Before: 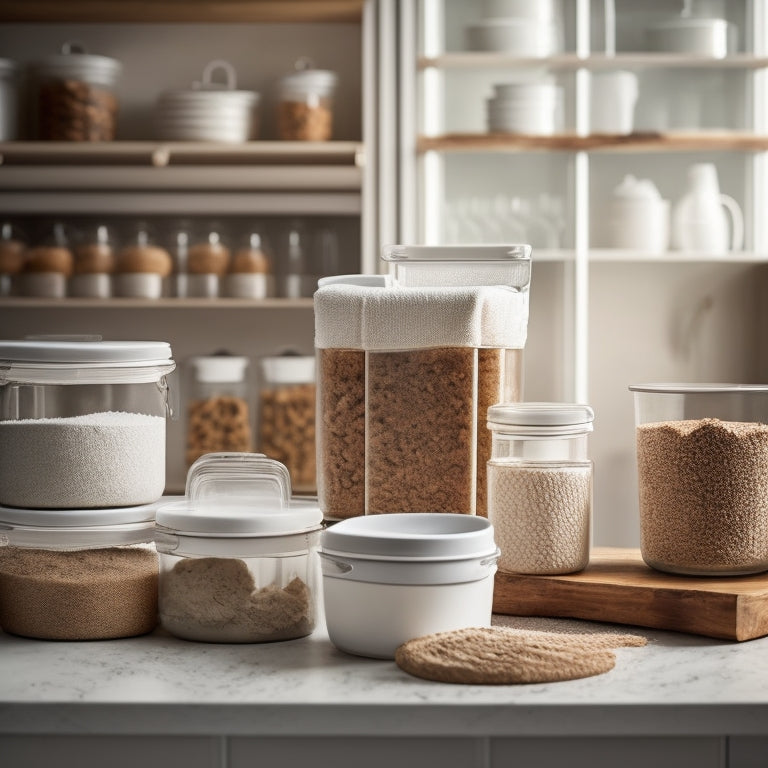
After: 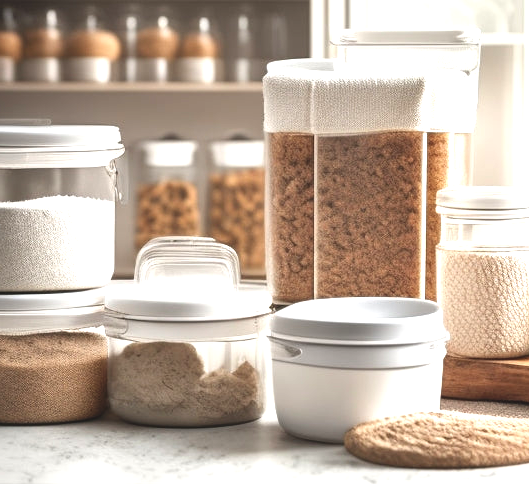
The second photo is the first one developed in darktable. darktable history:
crop: left 6.673%, top 28.149%, right 24.355%, bottom 8.781%
exposure: black level correction -0.005, exposure 1 EV, compensate highlight preservation false
